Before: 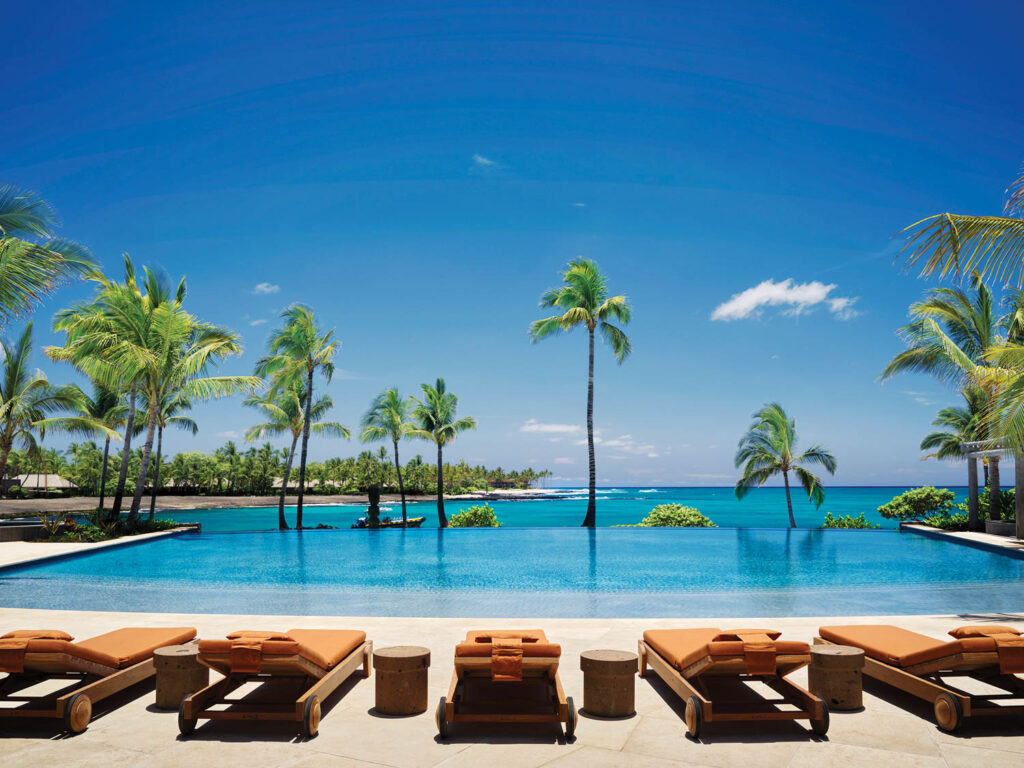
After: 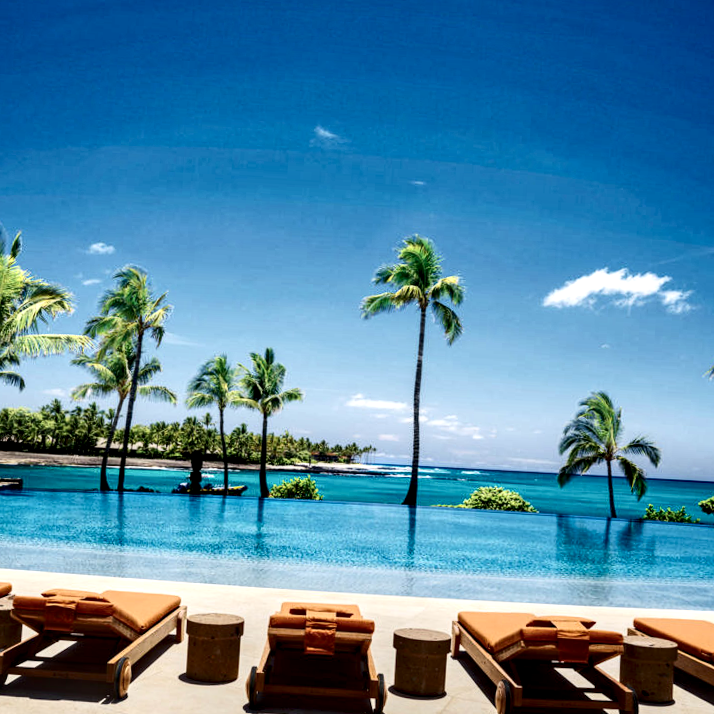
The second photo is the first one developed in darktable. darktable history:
local contrast: highlights 60%, shadows 60%, detail 160%
vibrance: vibrance 10%
crop and rotate: angle -3.27°, left 14.277%, top 0.028%, right 10.766%, bottom 0.028%
exposure: black level correction 0.001, exposure -0.125 EV, compensate exposure bias true, compensate highlight preservation false
contrast brightness saturation: contrast 0.28
